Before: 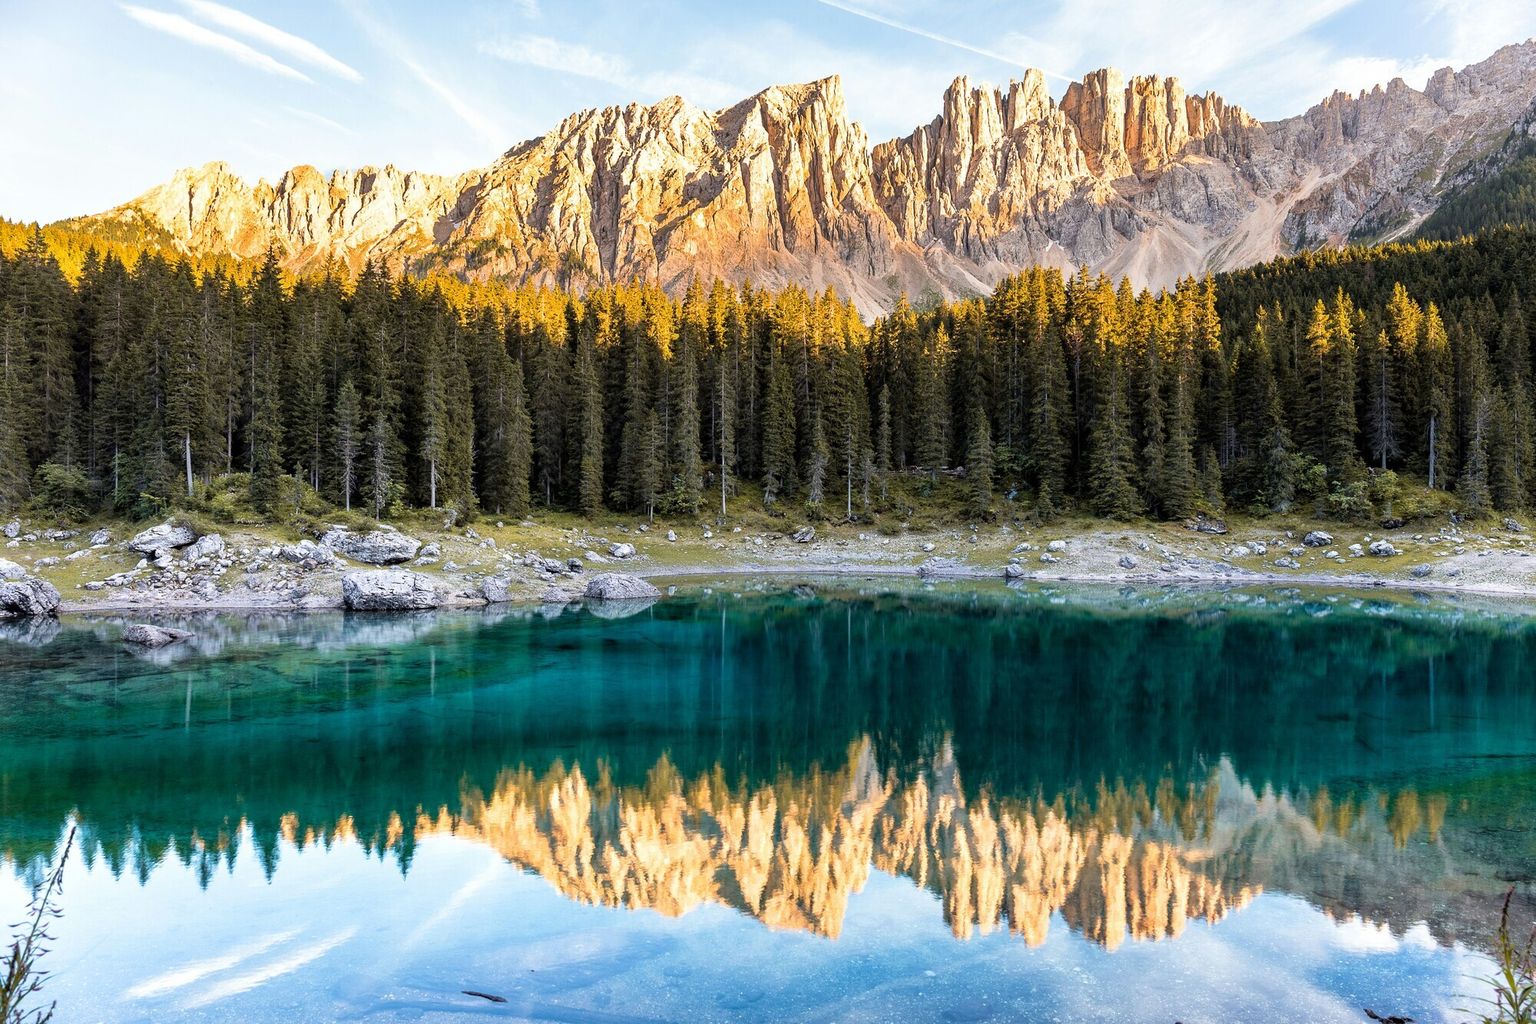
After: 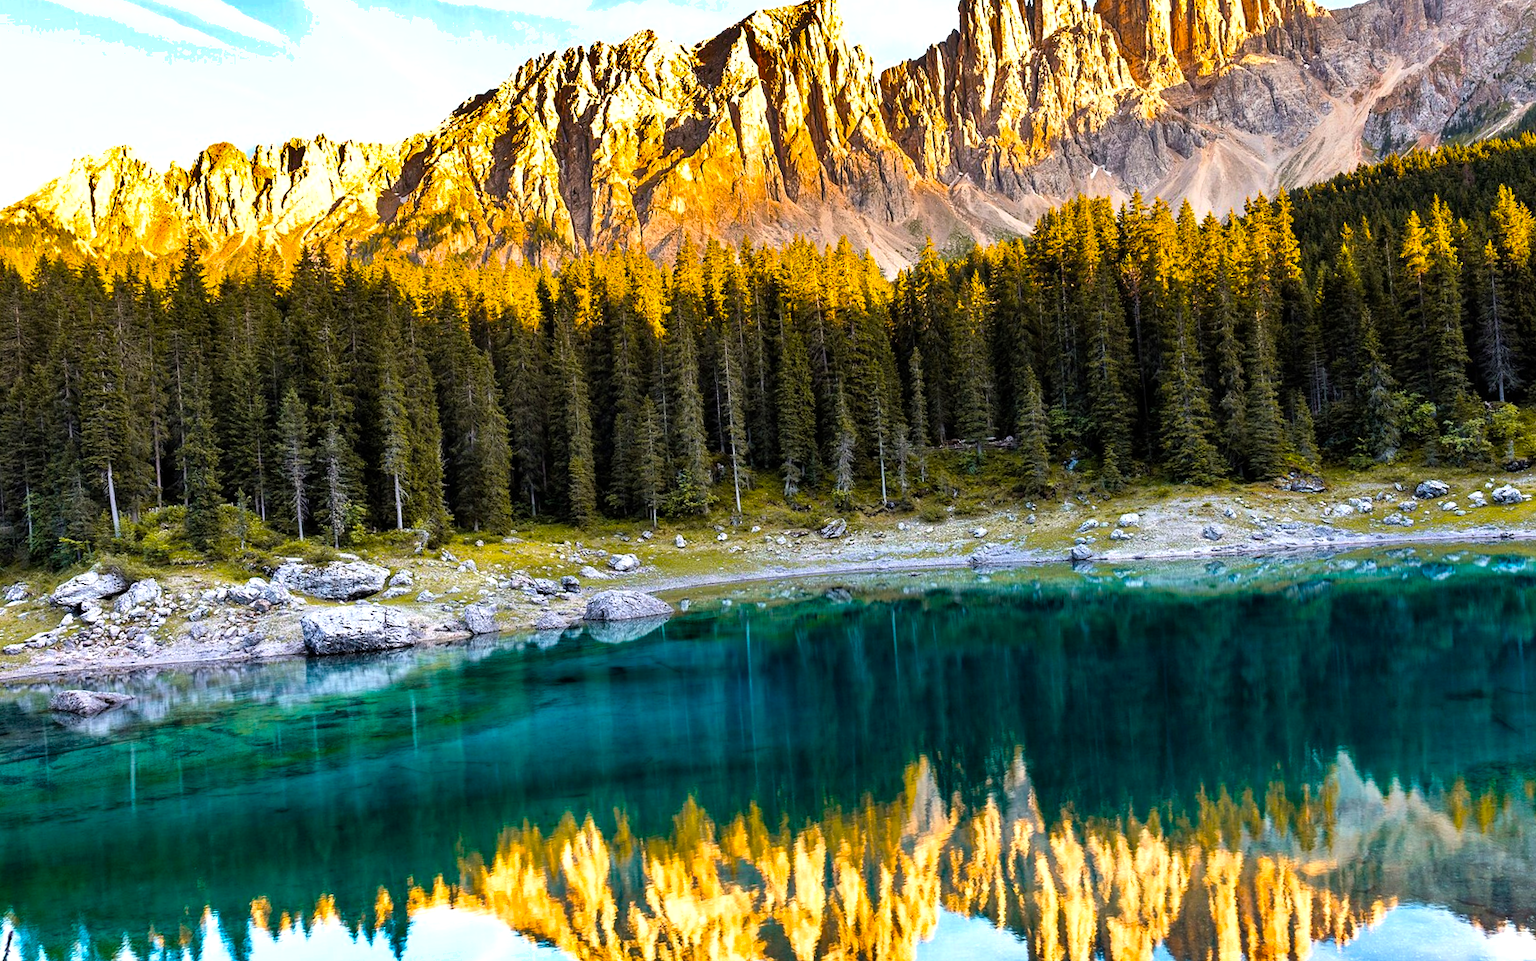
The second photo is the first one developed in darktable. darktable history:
shadows and highlights: shadows 30.63, highlights -63.22, shadows color adjustment 98%, highlights color adjustment 58.61%, soften with gaussian
rotate and perspective: rotation -4.25°, automatic cropping off
crop: left 7.856%, top 11.836%, right 10.12%, bottom 15.387%
color balance rgb: linear chroma grading › global chroma 50%, perceptual saturation grading › global saturation 2.34%, global vibrance 6.64%, contrast 12.71%, saturation formula JzAzBz (2021)
